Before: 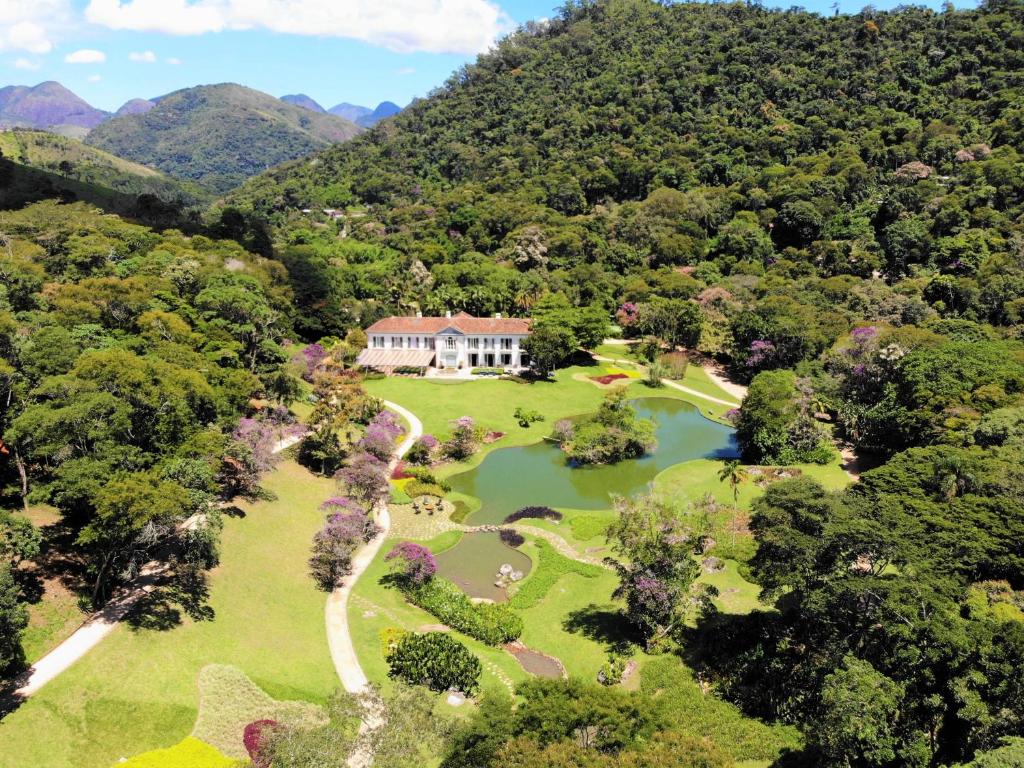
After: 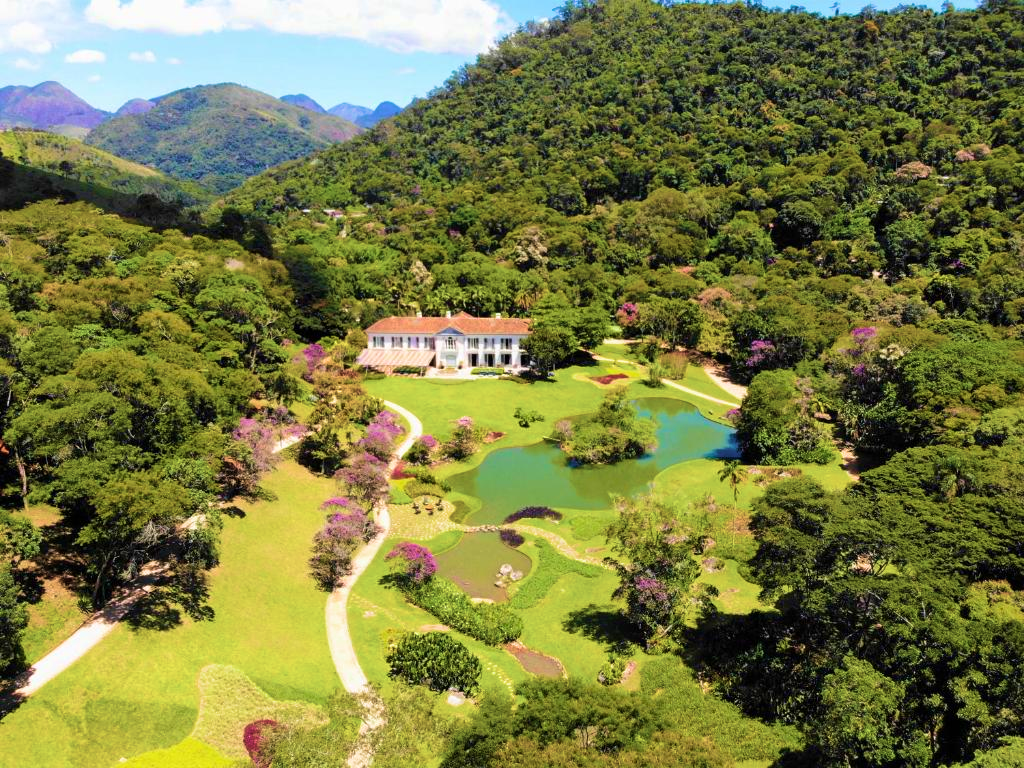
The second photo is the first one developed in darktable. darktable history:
velvia: strength 74.7%
